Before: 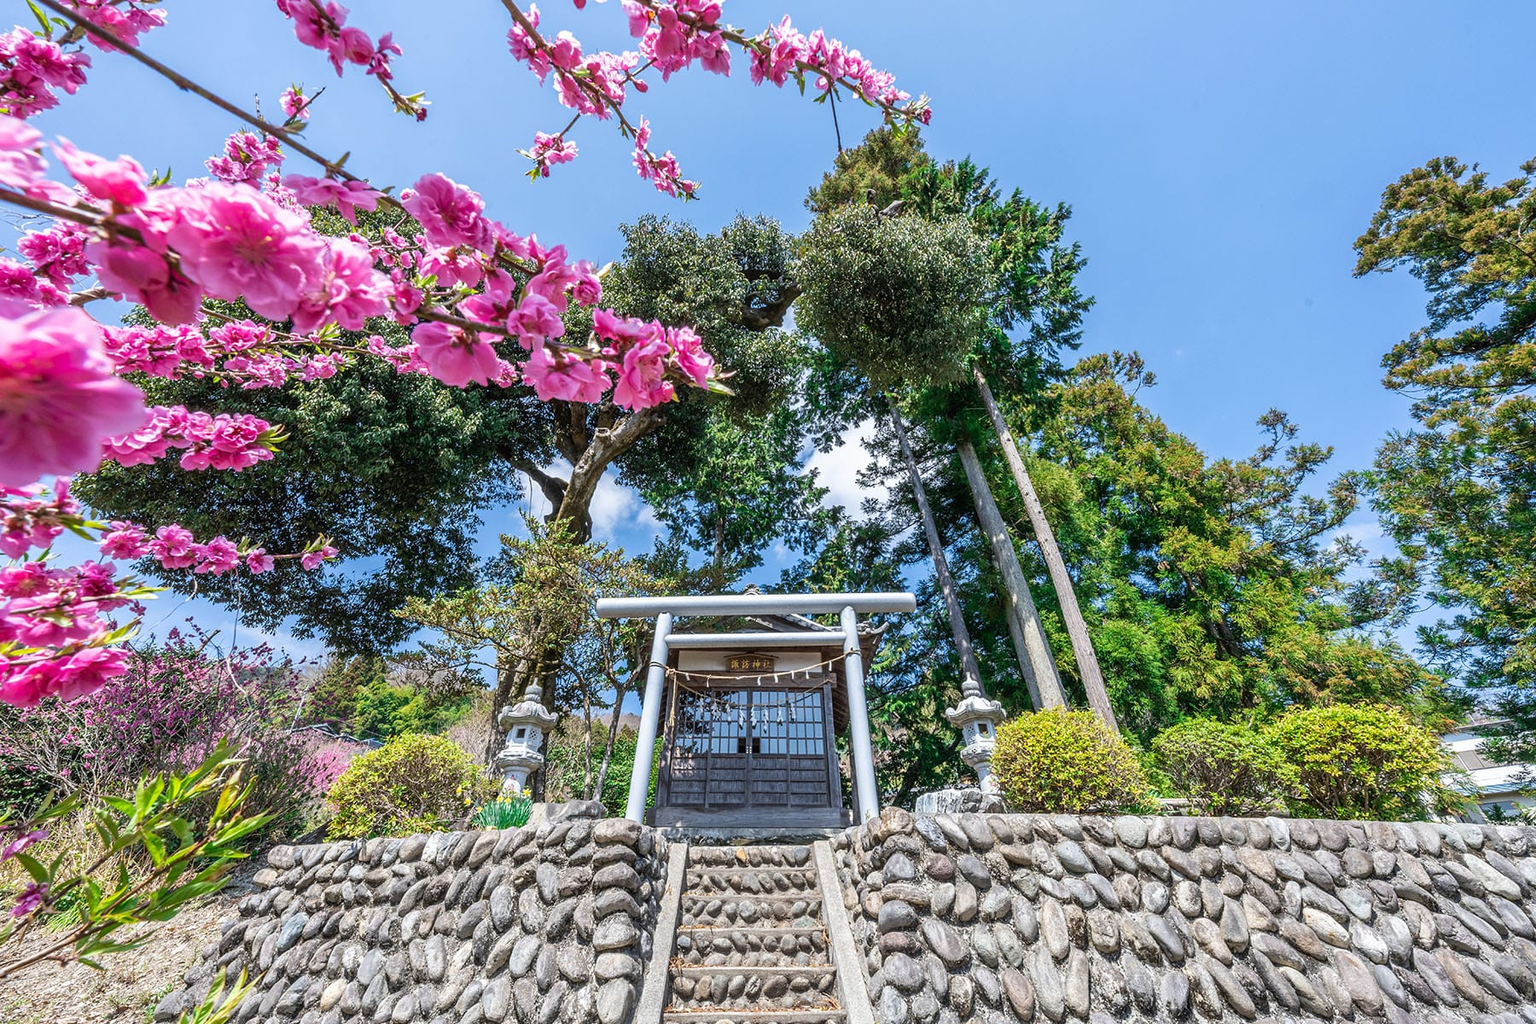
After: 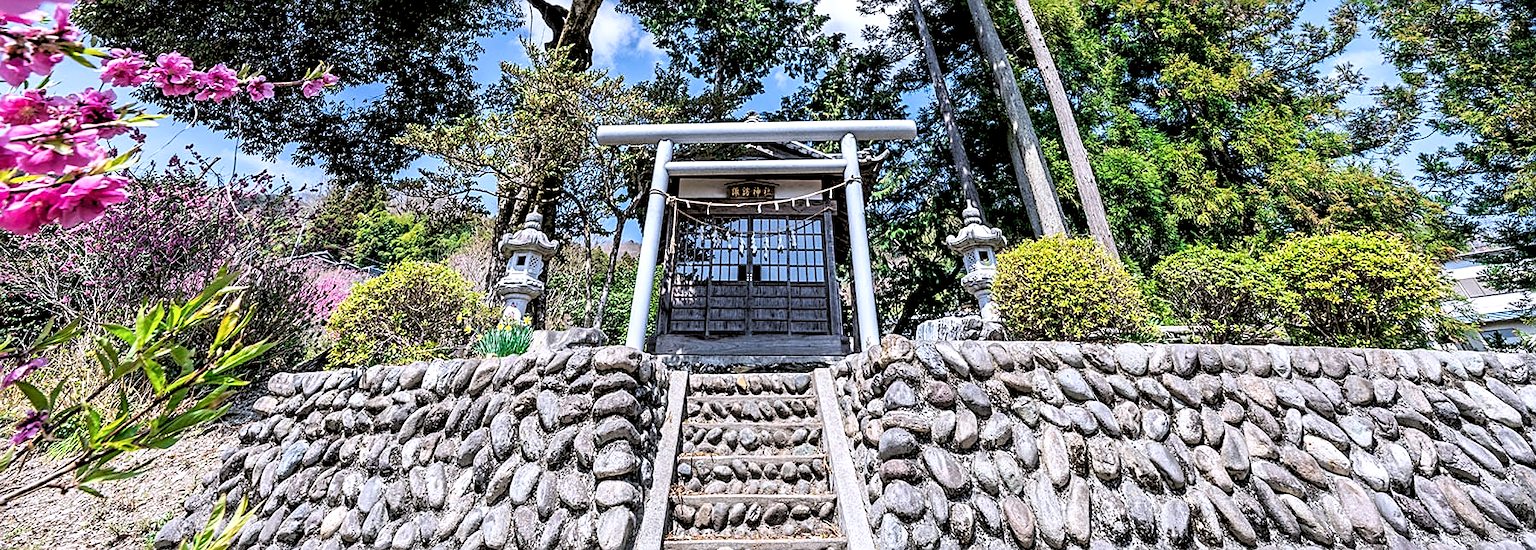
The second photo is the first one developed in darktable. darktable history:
rgb curve: curves: ch0 [(0, 0) (0.078, 0.051) (0.929, 0.956) (1, 1)], compensate middle gray true
crop and rotate: top 46.237%
color correction: highlights a* 3.12, highlights b* -1.55, shadows a* -0.101, shadows b* 2.52, saturation 0.98
sharpen: on, module defaults
rgb levels: levels [[0.029, 0.461, 0.922], [0, 0.5, 1], [0, 0.5, 1]]
white balance: red 0.974, blue 1.044
